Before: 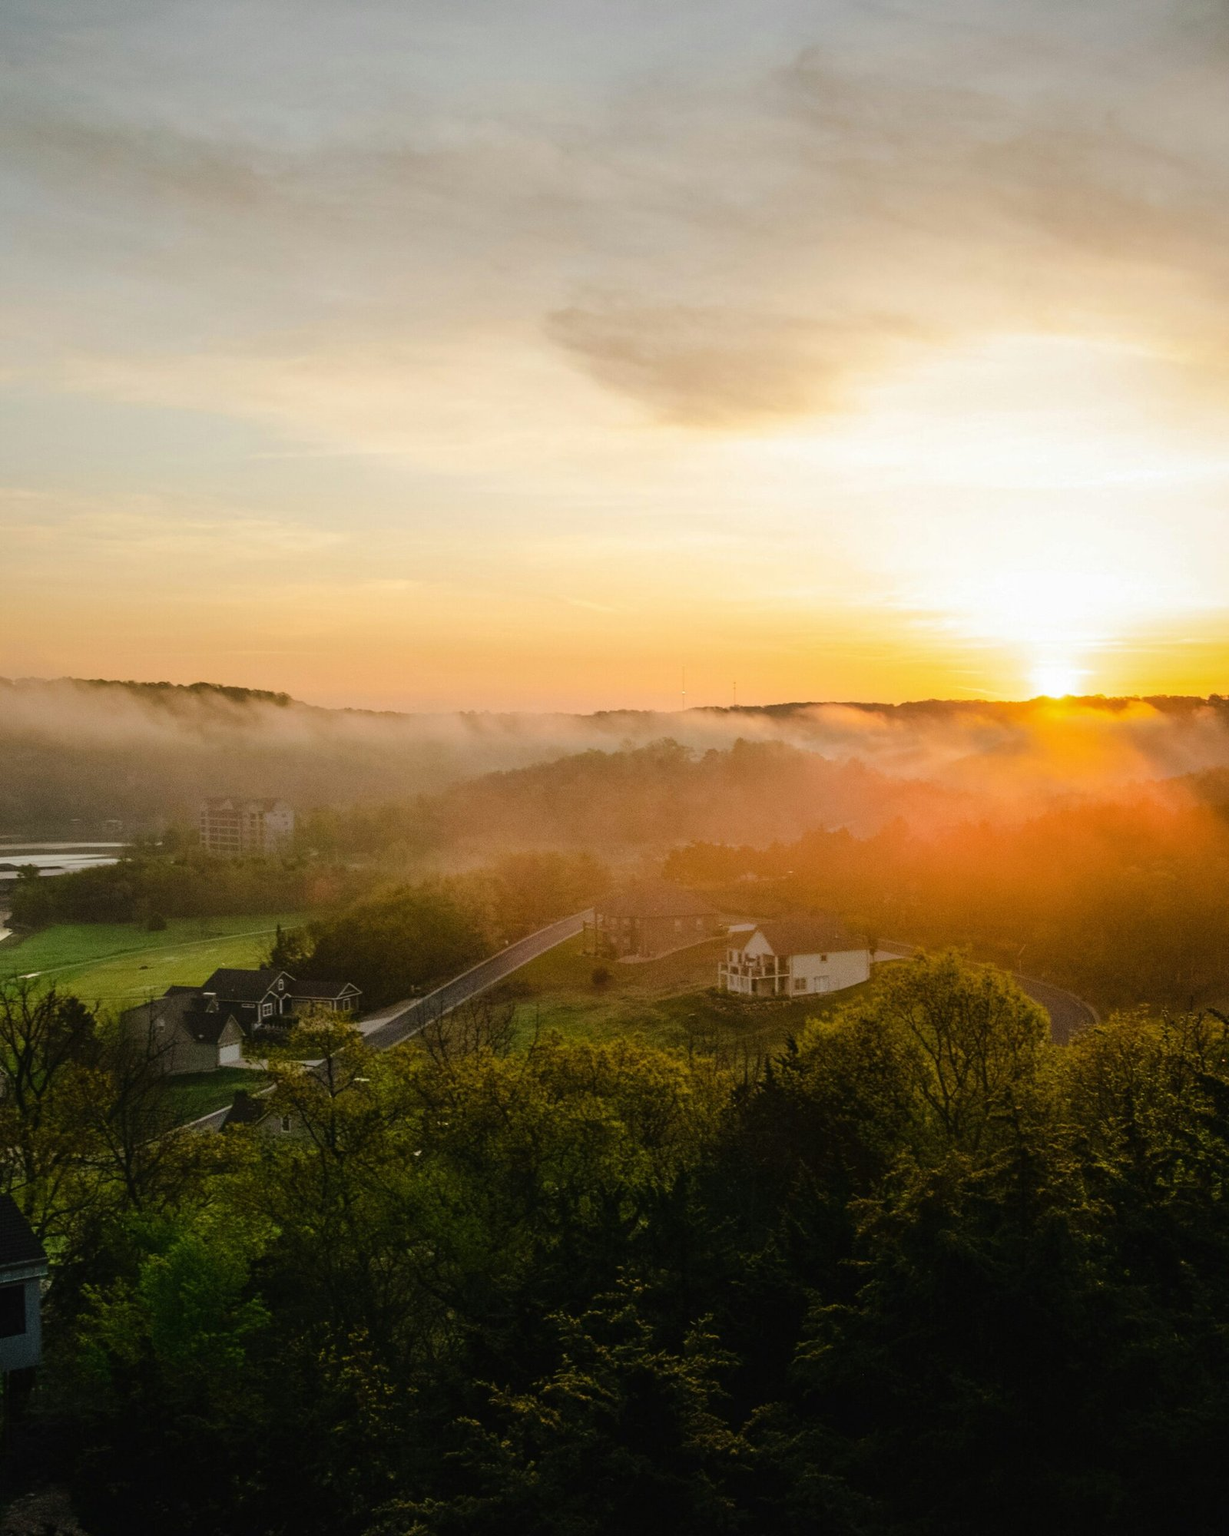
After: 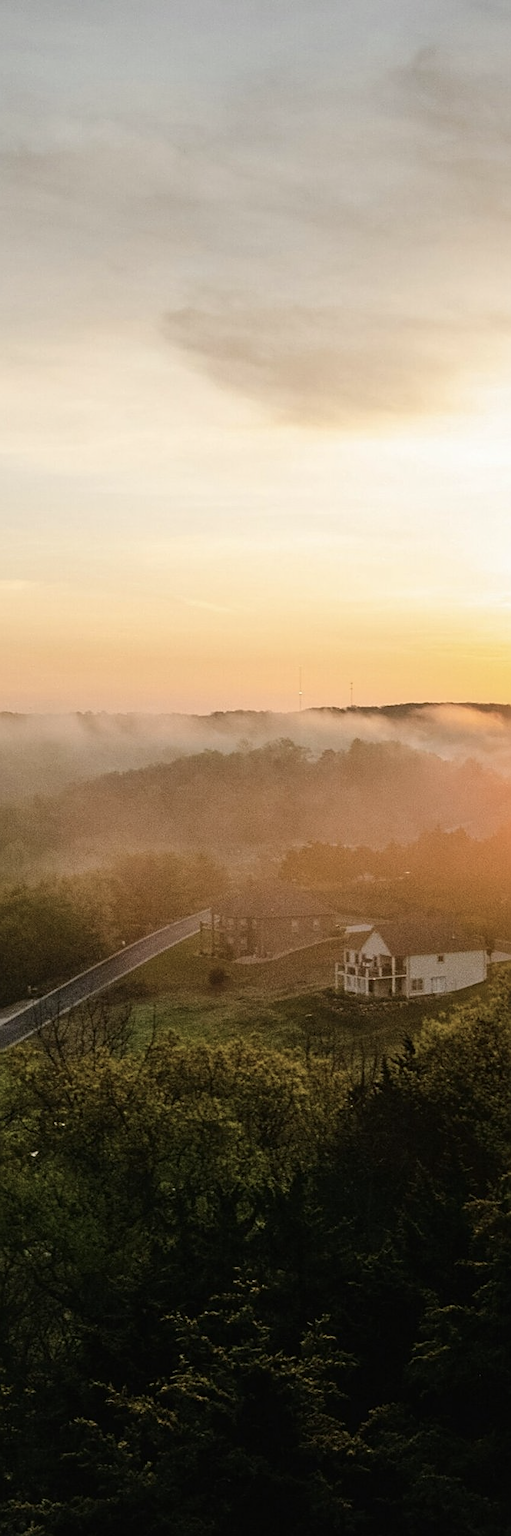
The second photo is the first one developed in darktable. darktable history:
crop: left 31.229%, right 27.105%
contrast brightness saturation: contrast 0.1, saturation -0.3
sharpen: on, module defaults
